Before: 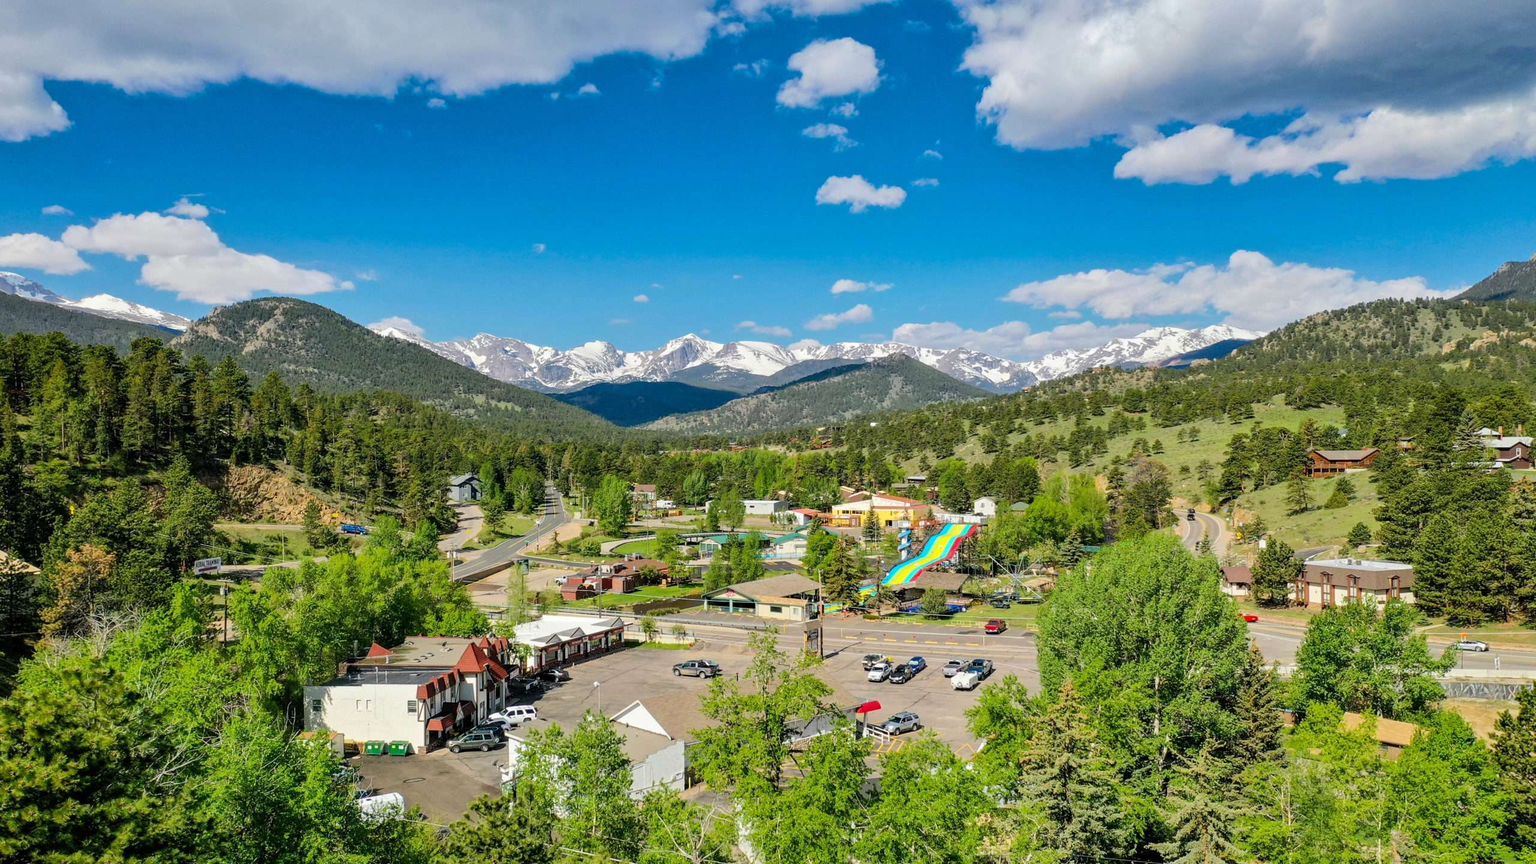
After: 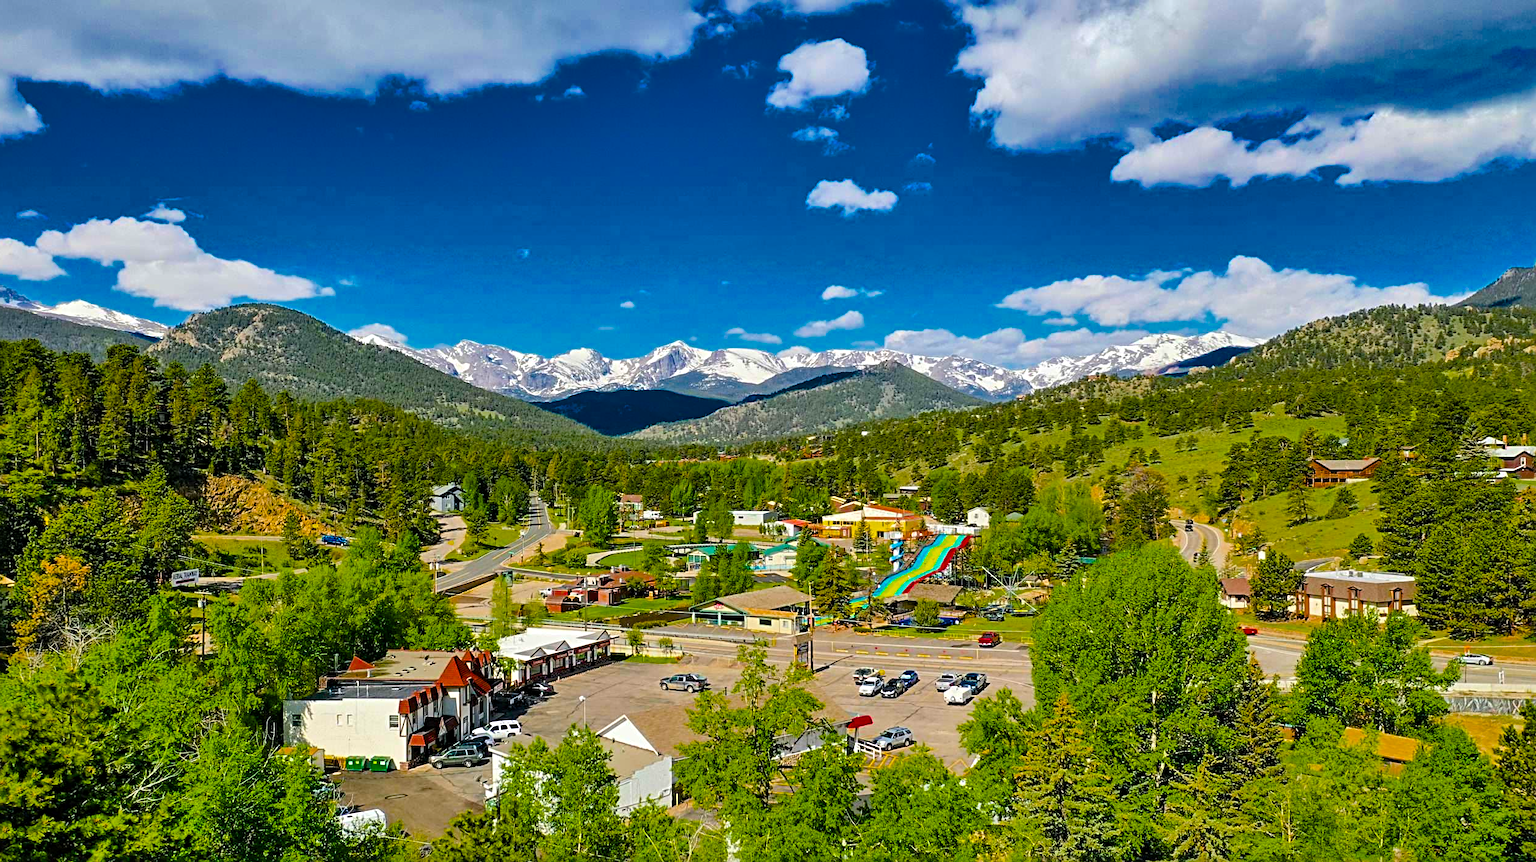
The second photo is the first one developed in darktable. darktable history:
crop: left 1.725%, right 0.27%, bottom 2.088%
shadows and highlights: white point adjustment 0.91, soften with gaussian
sharpen: radius 3.963
color balance rgb: linear chroma grading › global chroma 15.038%, perceptual saturation grading › global saturation 31.042%, global vibrance 16.754%, saturation formula JzAzBz (2021)
